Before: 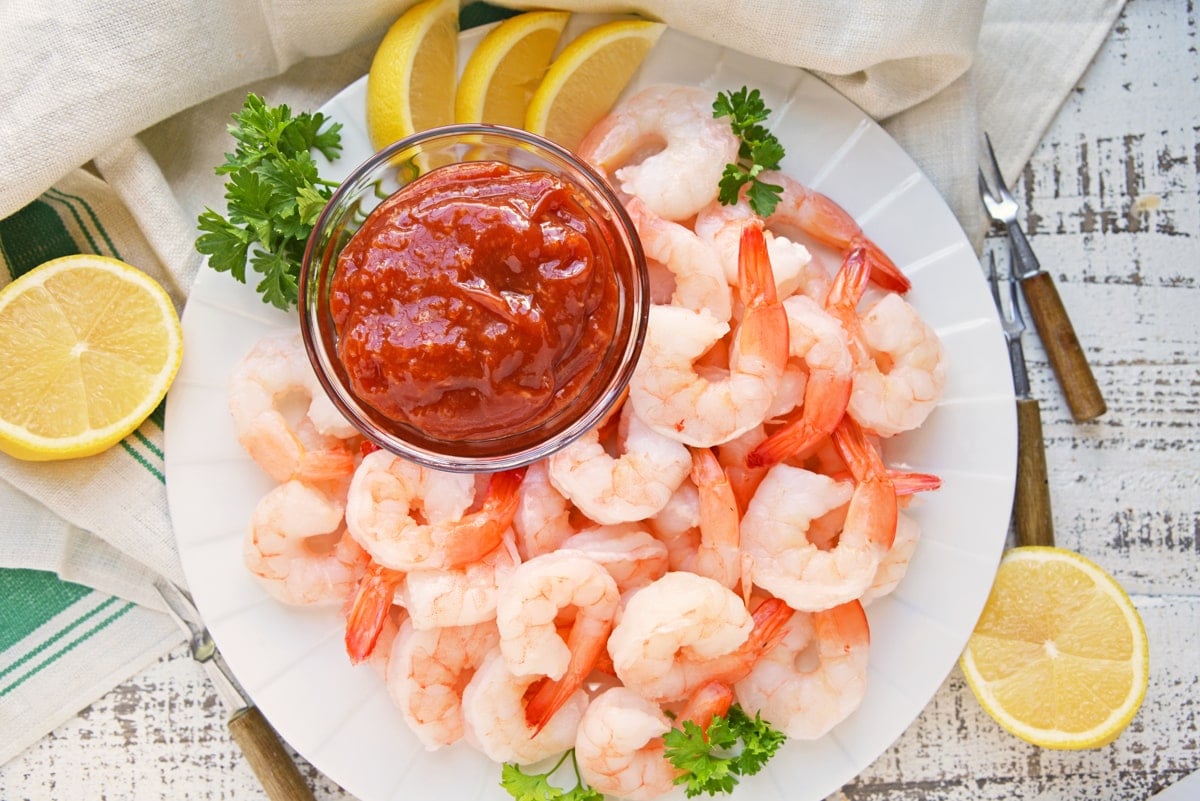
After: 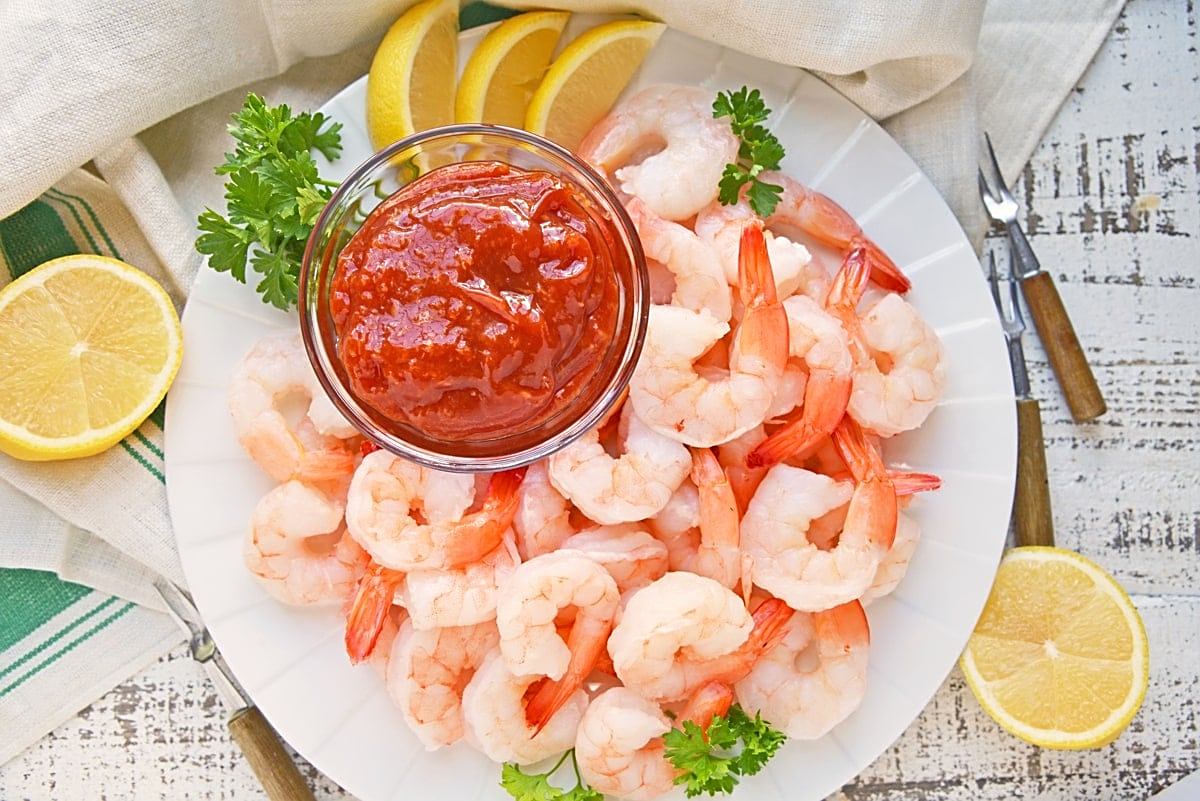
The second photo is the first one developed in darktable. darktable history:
tone equalizer: -7 EV 0.157 EV, -6 EV 0.567 EV, -5 EV 1.15 EV, -4 EV 1.33 EV, -3 EV 1.16 EV, -2 EV 0.6 EV, -1 EV 0.149 EV
sharpen: on, module defaults
